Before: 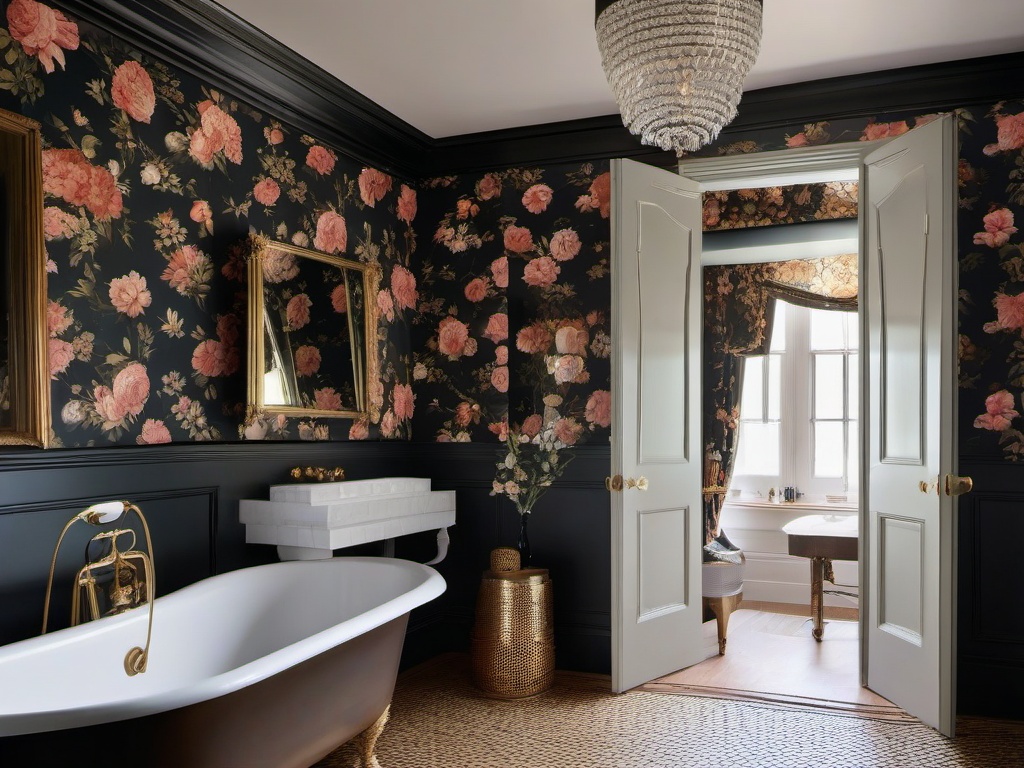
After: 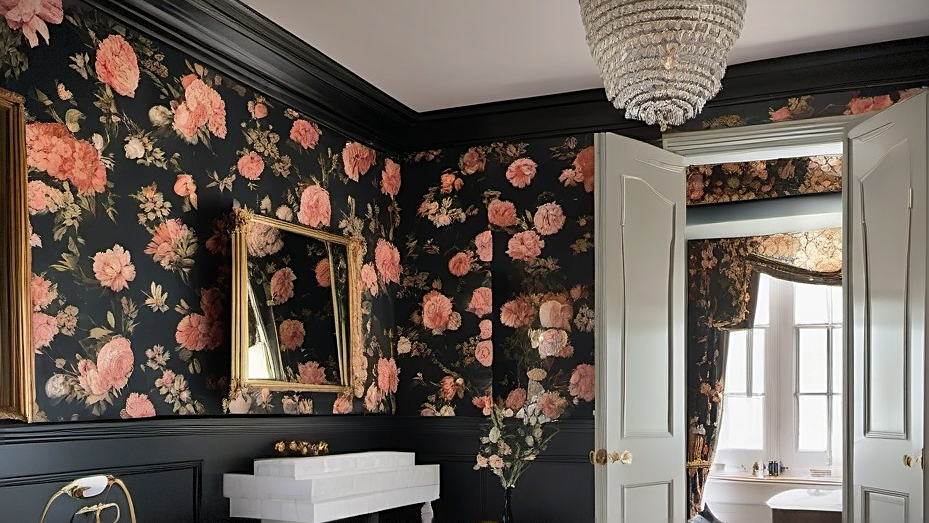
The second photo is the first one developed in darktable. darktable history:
crop: left 1.597%, top 3.429%, right 7.596%, bottom 28.472%
sharpen: amount 0.571
shadows and highlights: soften with gaussian
vignetting: fall-off start 99.51%, fall-off radius 65.3%, automatic ratio true, dithering 8-bit output, unbound false
